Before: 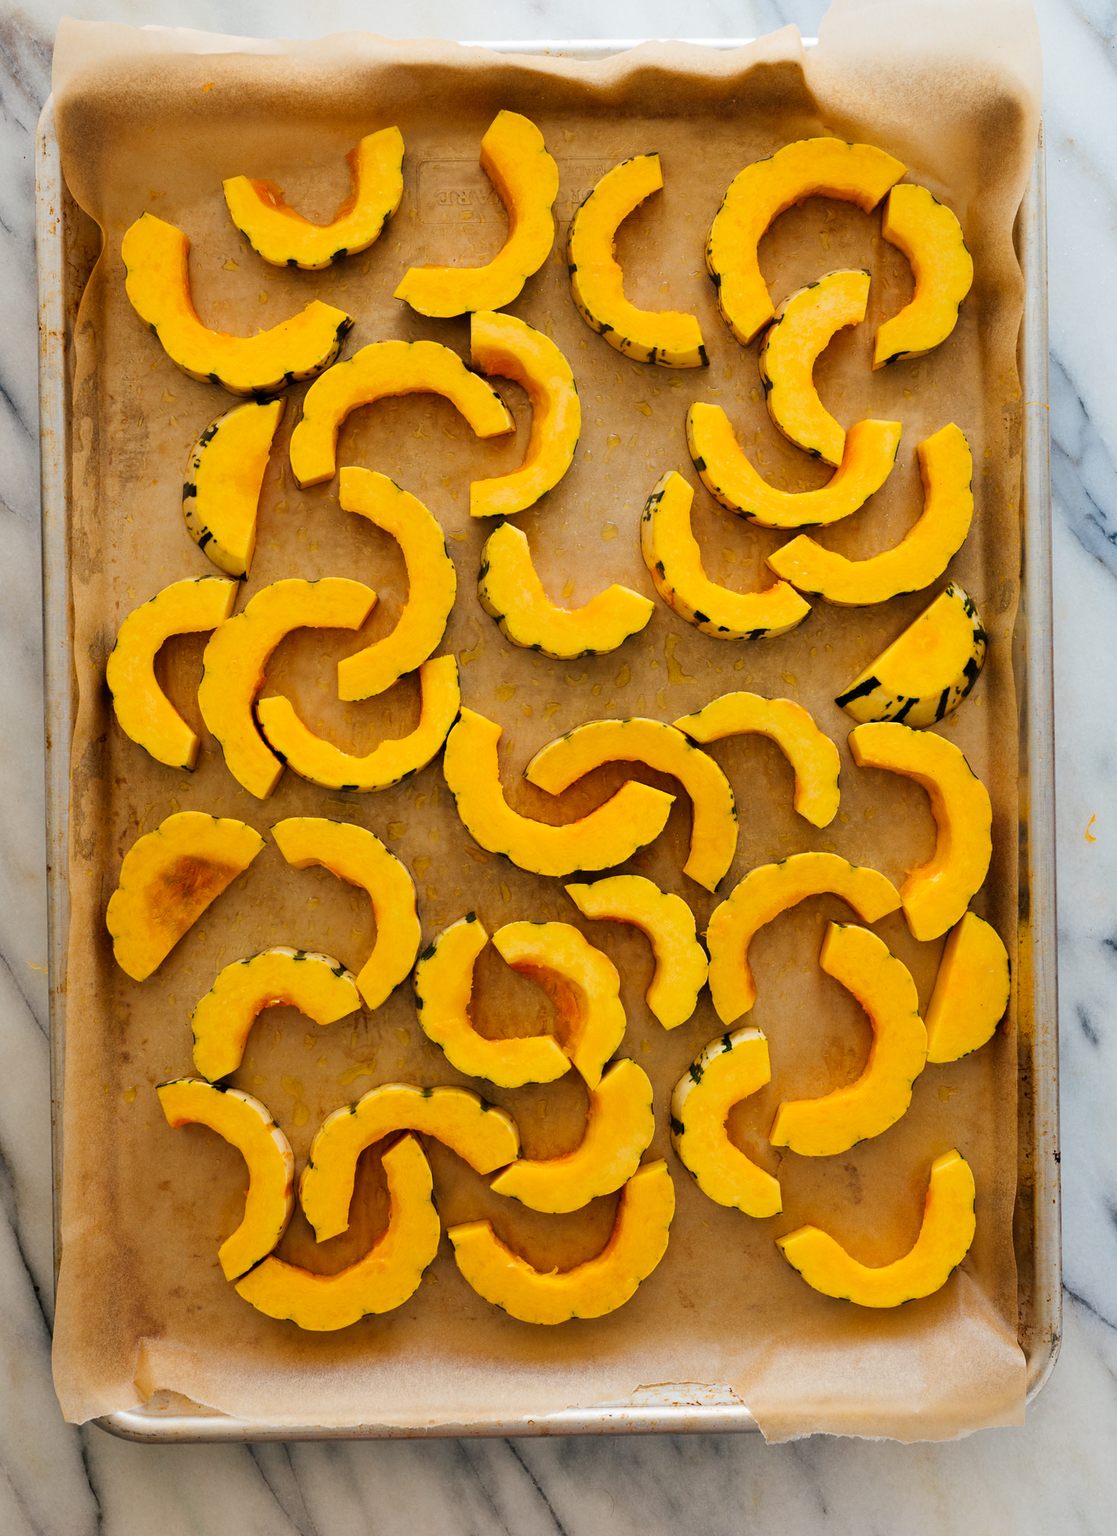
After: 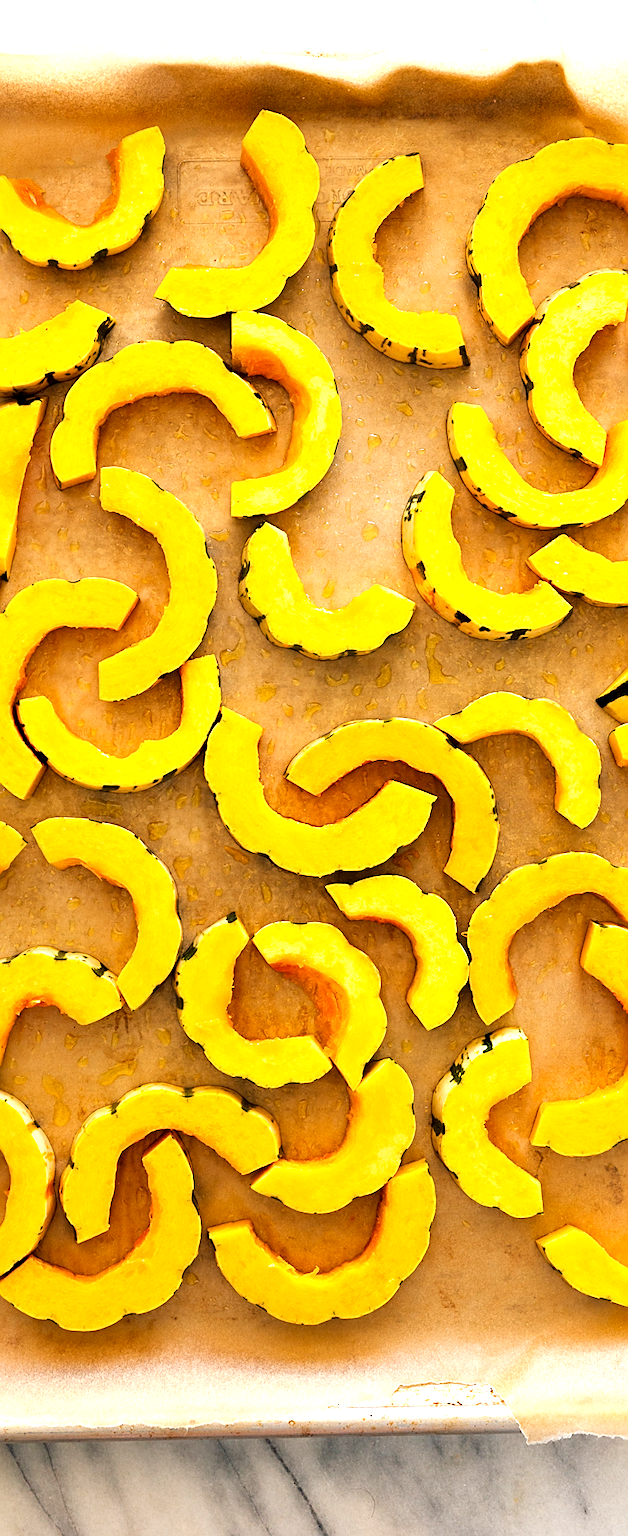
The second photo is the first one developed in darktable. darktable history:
crop: left 21.496%, right 22.254%
exposure: black level correction 0.001, exposure 0.955 EV, compensate exposure bias true, compensate highlight preservation false
sharpen: on, module defaults
